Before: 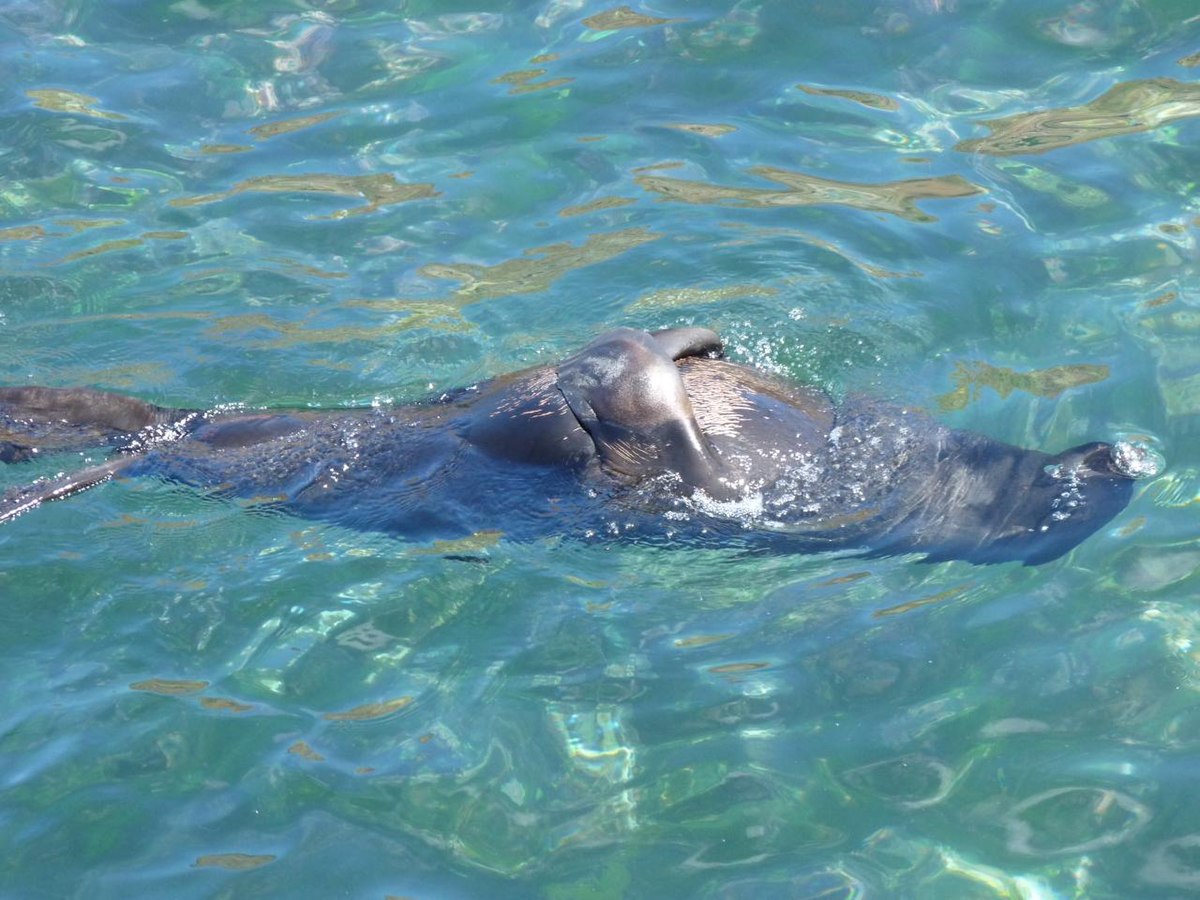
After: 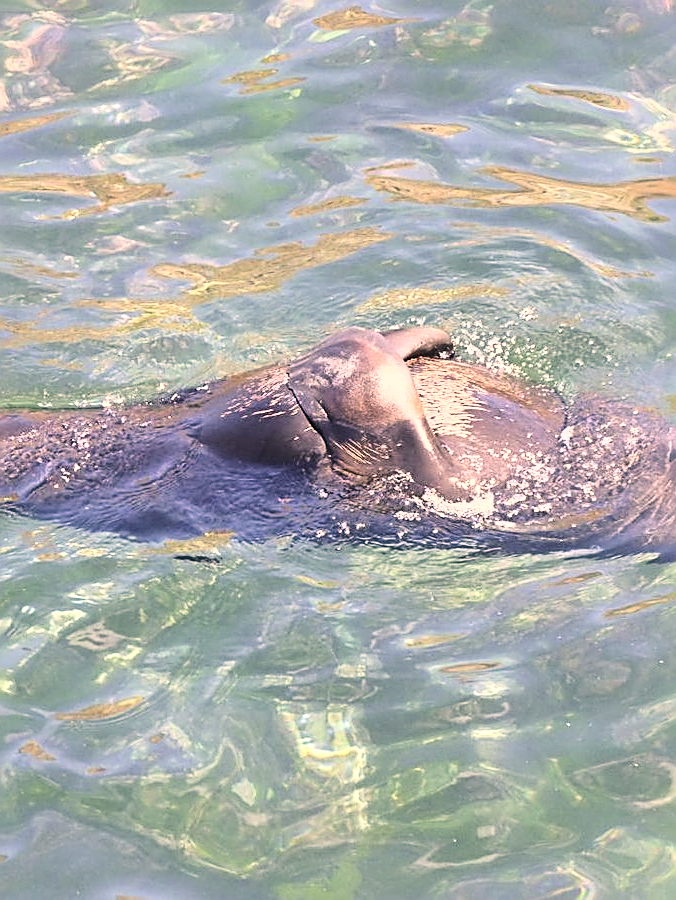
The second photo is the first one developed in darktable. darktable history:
exposure: black level correction -0.013, exposure -0.185 EV, compensate highlight preservation false
sharpen: amount 0.994
crop and rotate: left 22.435%, right 21.203%
color correction: highlights a* 21.13, highlights b* 19.44
local contrast: mode bilateral grid, contrast 20, coarseness 50, detail 144%, midtone range 0.2
base curve: curves: ch0 [(0, 0) (0.028, 0.03) (0.121, 0.232) (0.46, 0.748) (0.859, 0.968) (1, 1)]
